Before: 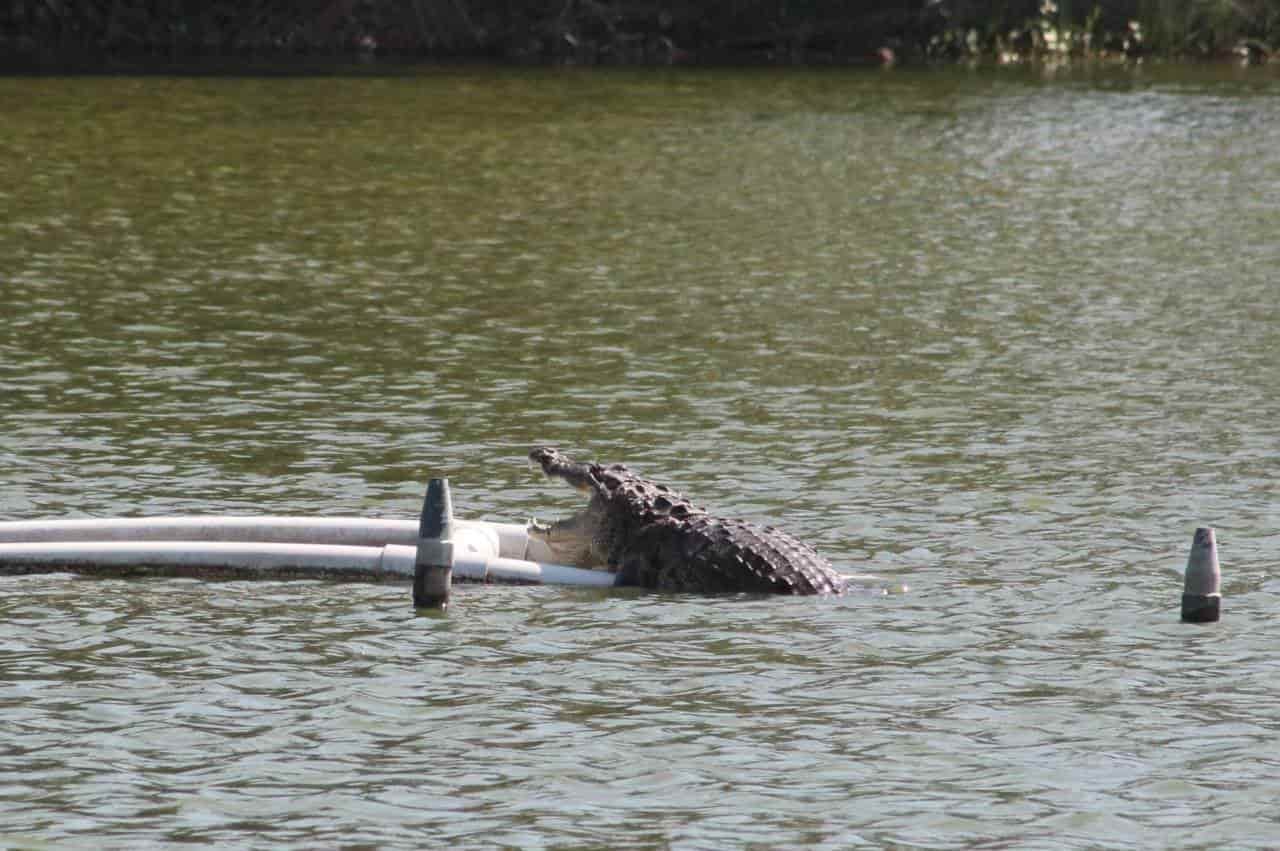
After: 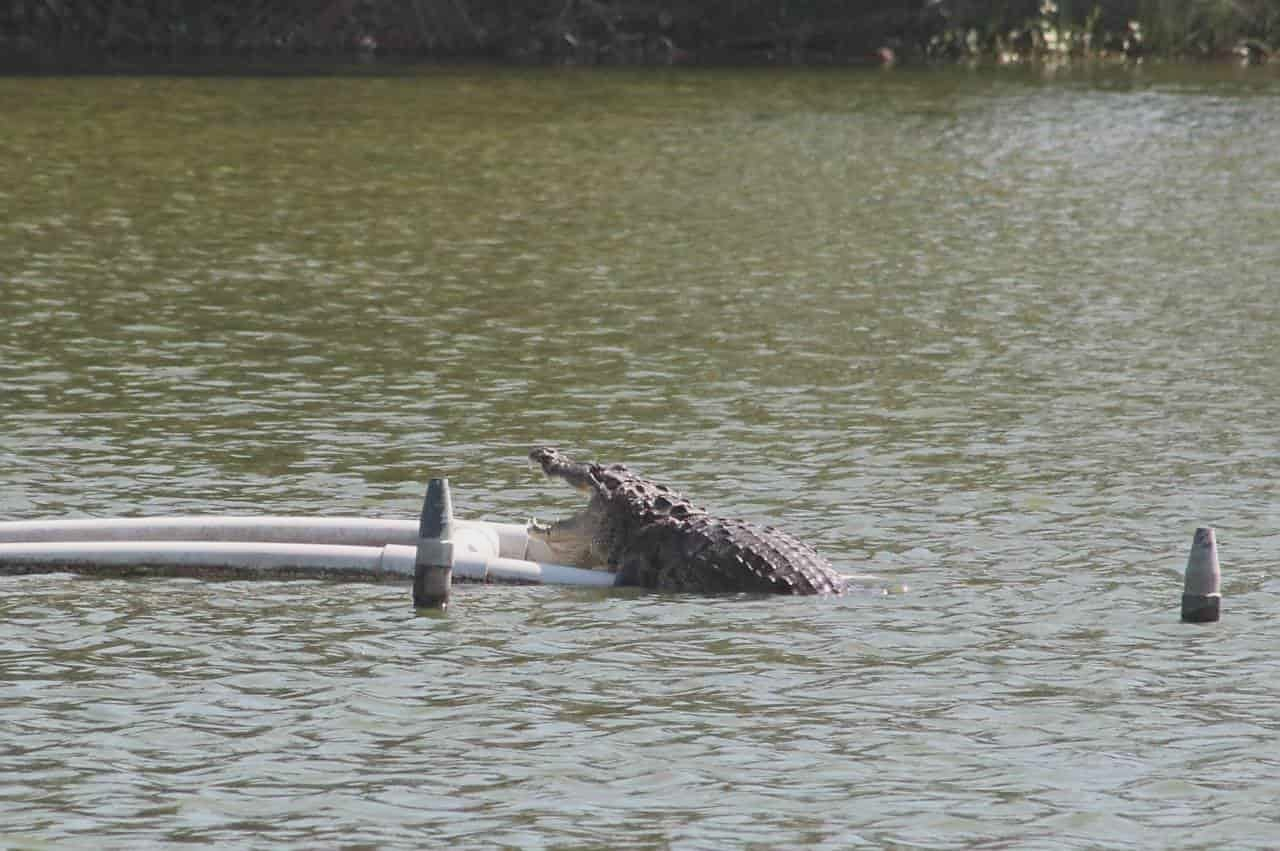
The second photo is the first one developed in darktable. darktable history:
contrast brightness saturation: contrast -0.142, brightness 0.054, saturation -0.118
sharpen: radius 1.561, amount 0.374, threshold 1.713
